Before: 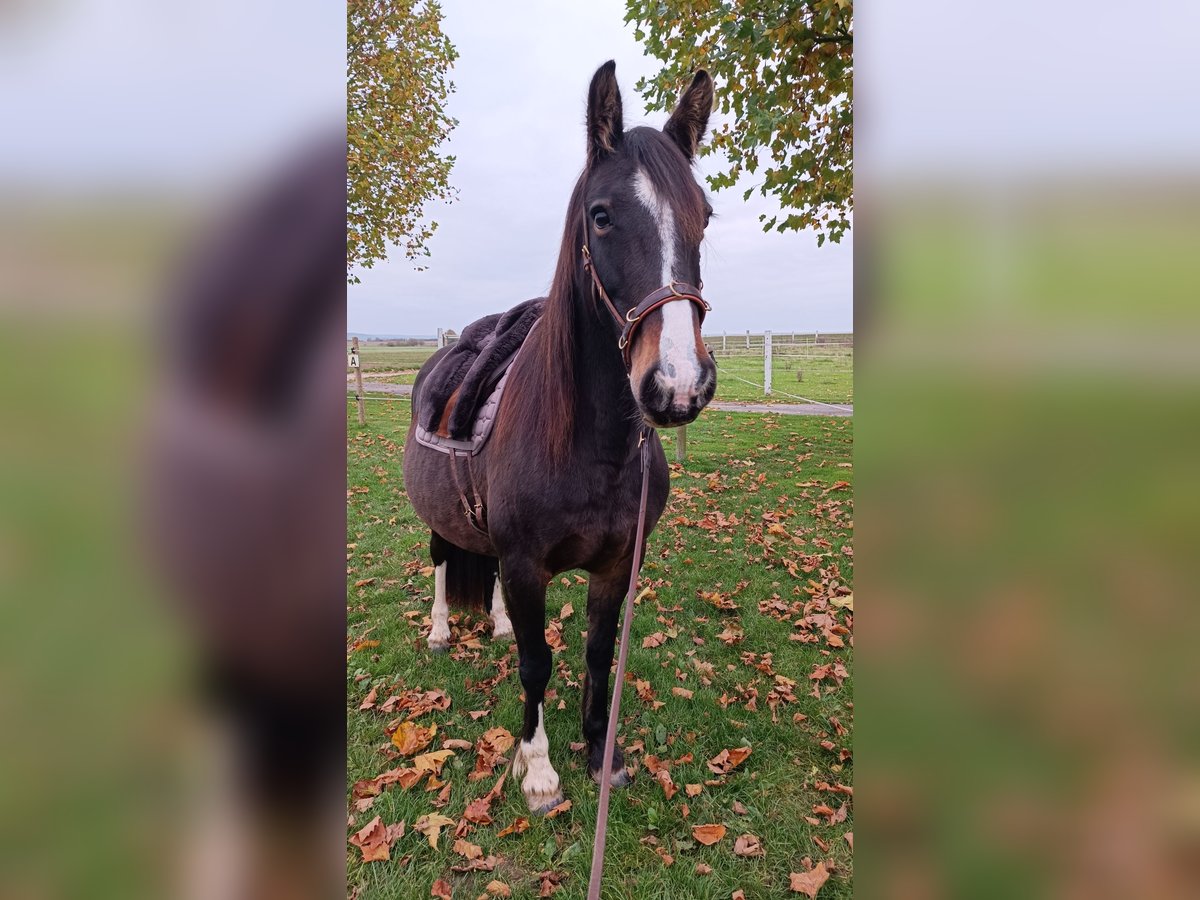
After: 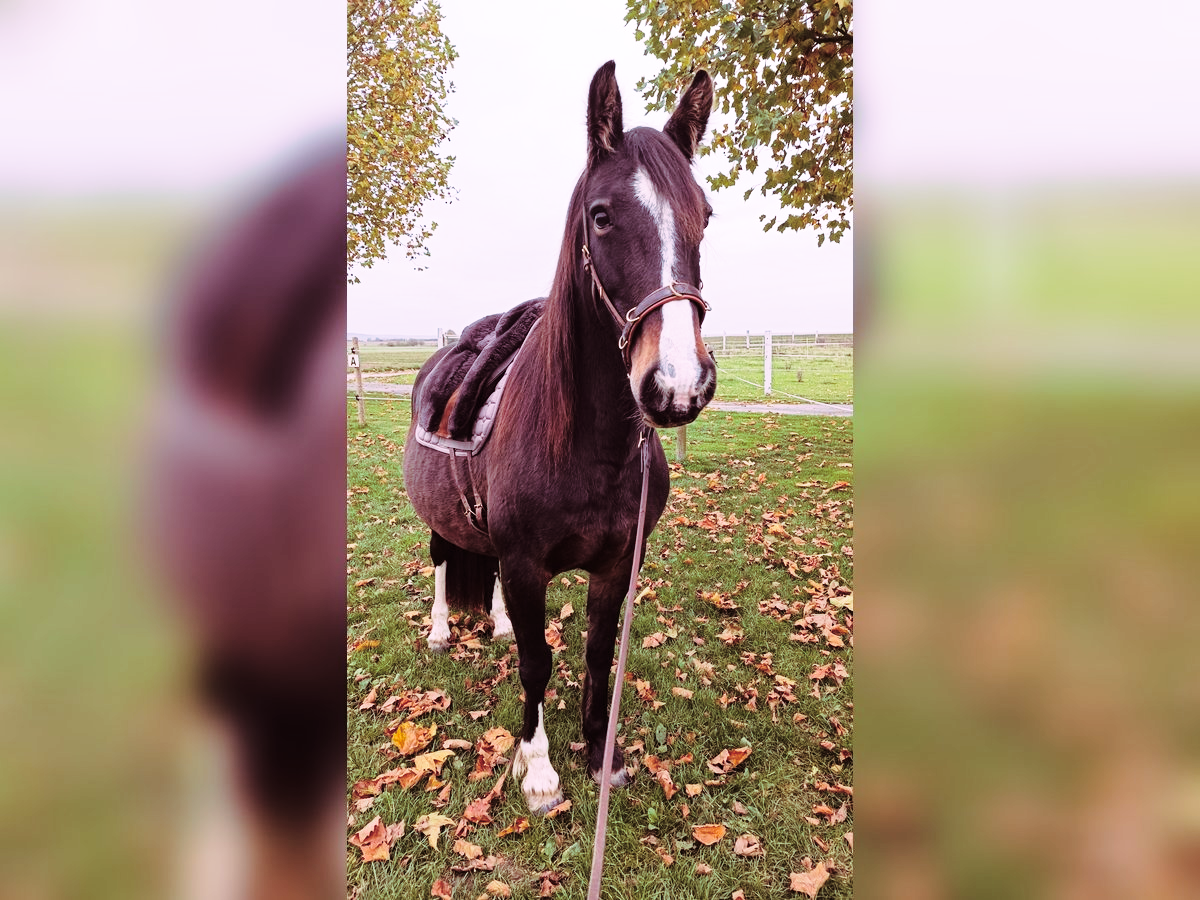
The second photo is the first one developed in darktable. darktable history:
split-toning: highlights › hue 298.8°, highlights › saturation 0.73, compress 41.76%
base curve: curves: ch0 [(0, 0) (0.028, 0.03) (0.121, 0.232) (0.46, 0.748) (0.859, 0.968) (1, 1)], preserve colors none
